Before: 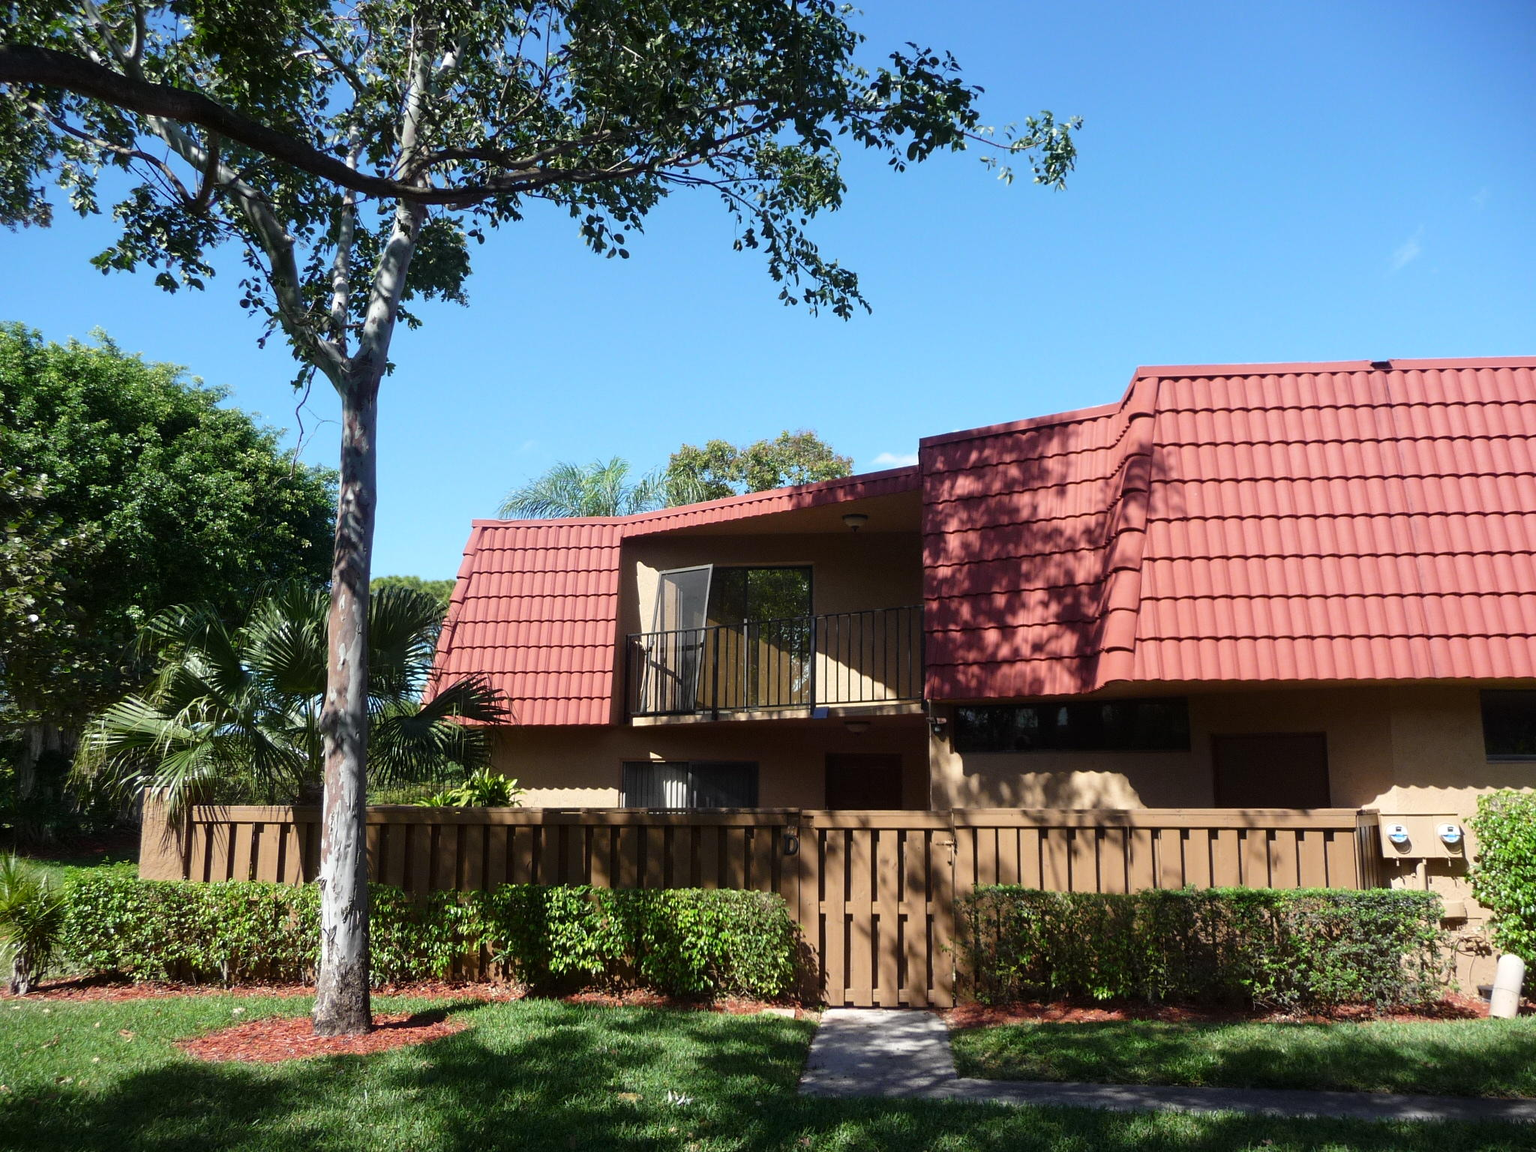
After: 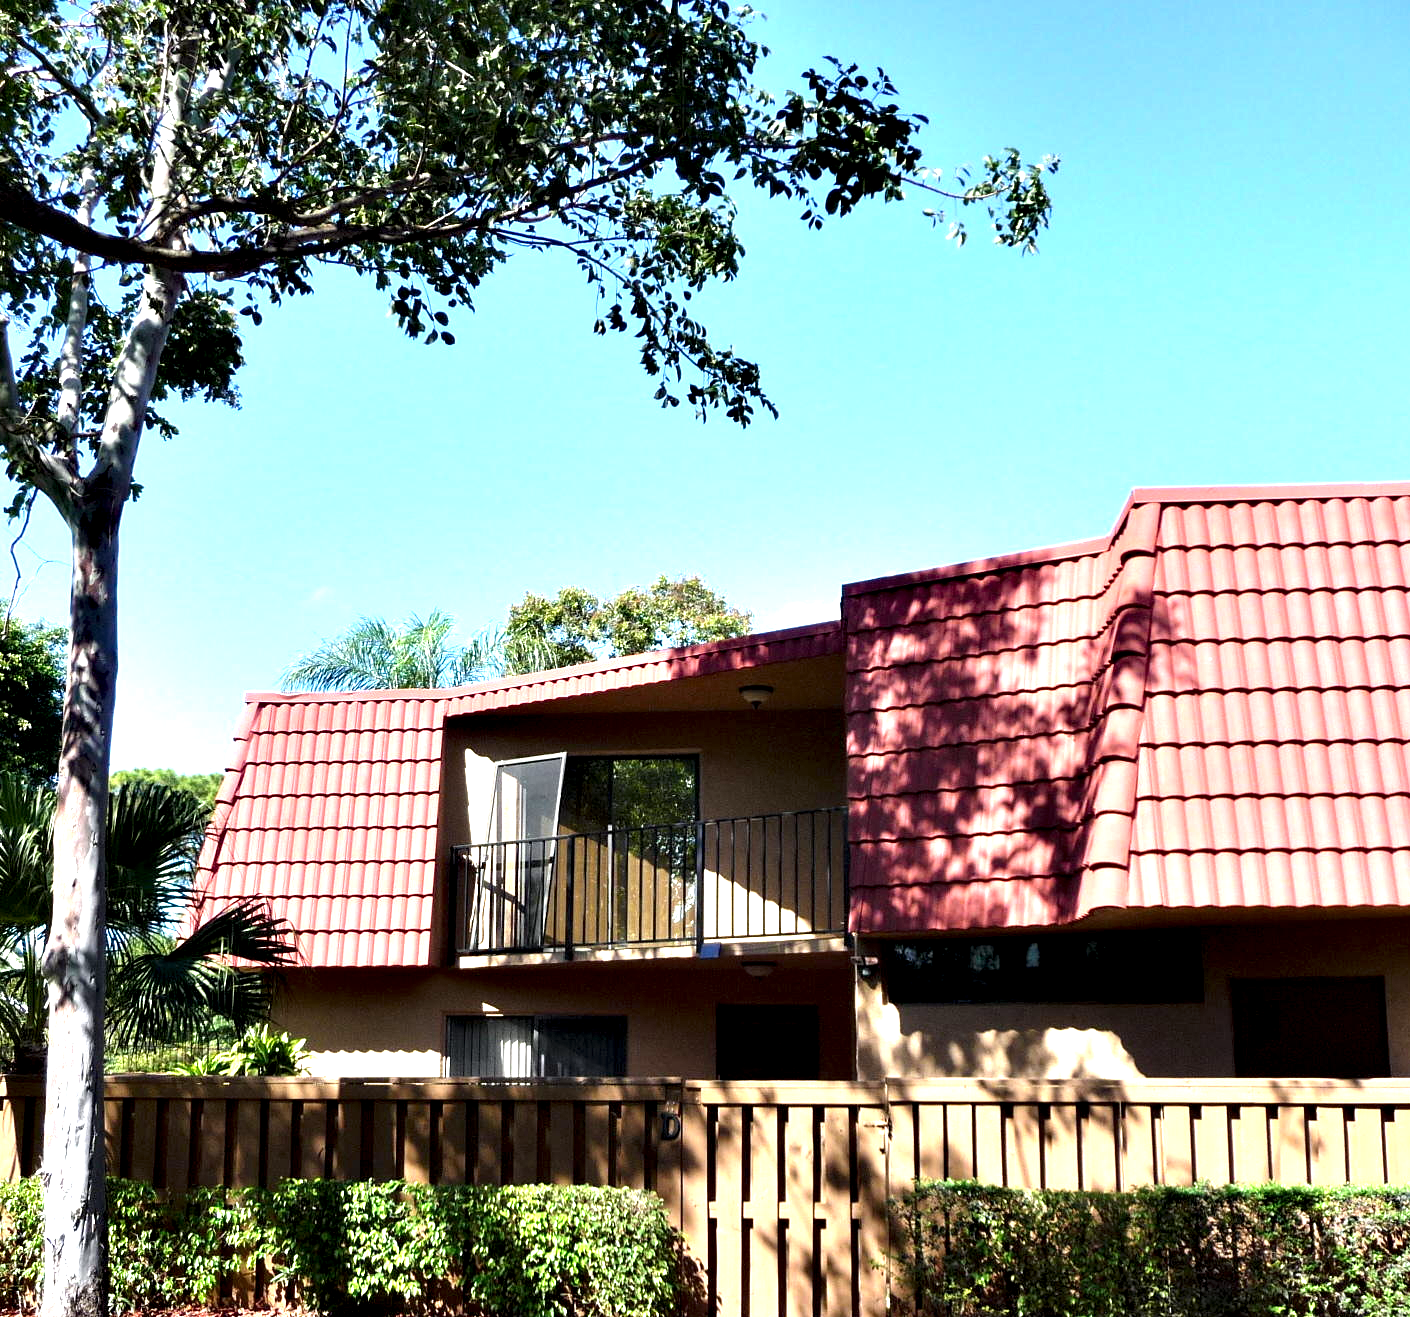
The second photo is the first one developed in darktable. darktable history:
color calibration: illuminant same as pipeline (D50), adaptation XYZ, x 0.346, y 0.358, temperature 5007.41 K
crop: left 18.763%, right 12.352%, bottom 14.209%
exposure: exposure 0.947 EV, compensate exposure bias true, compensate highlight preservation false
contrast equalizer: y [[0.6 ×6], [0.55 ×6], [0 ×6], [0 ×6], [0 ×6]]
